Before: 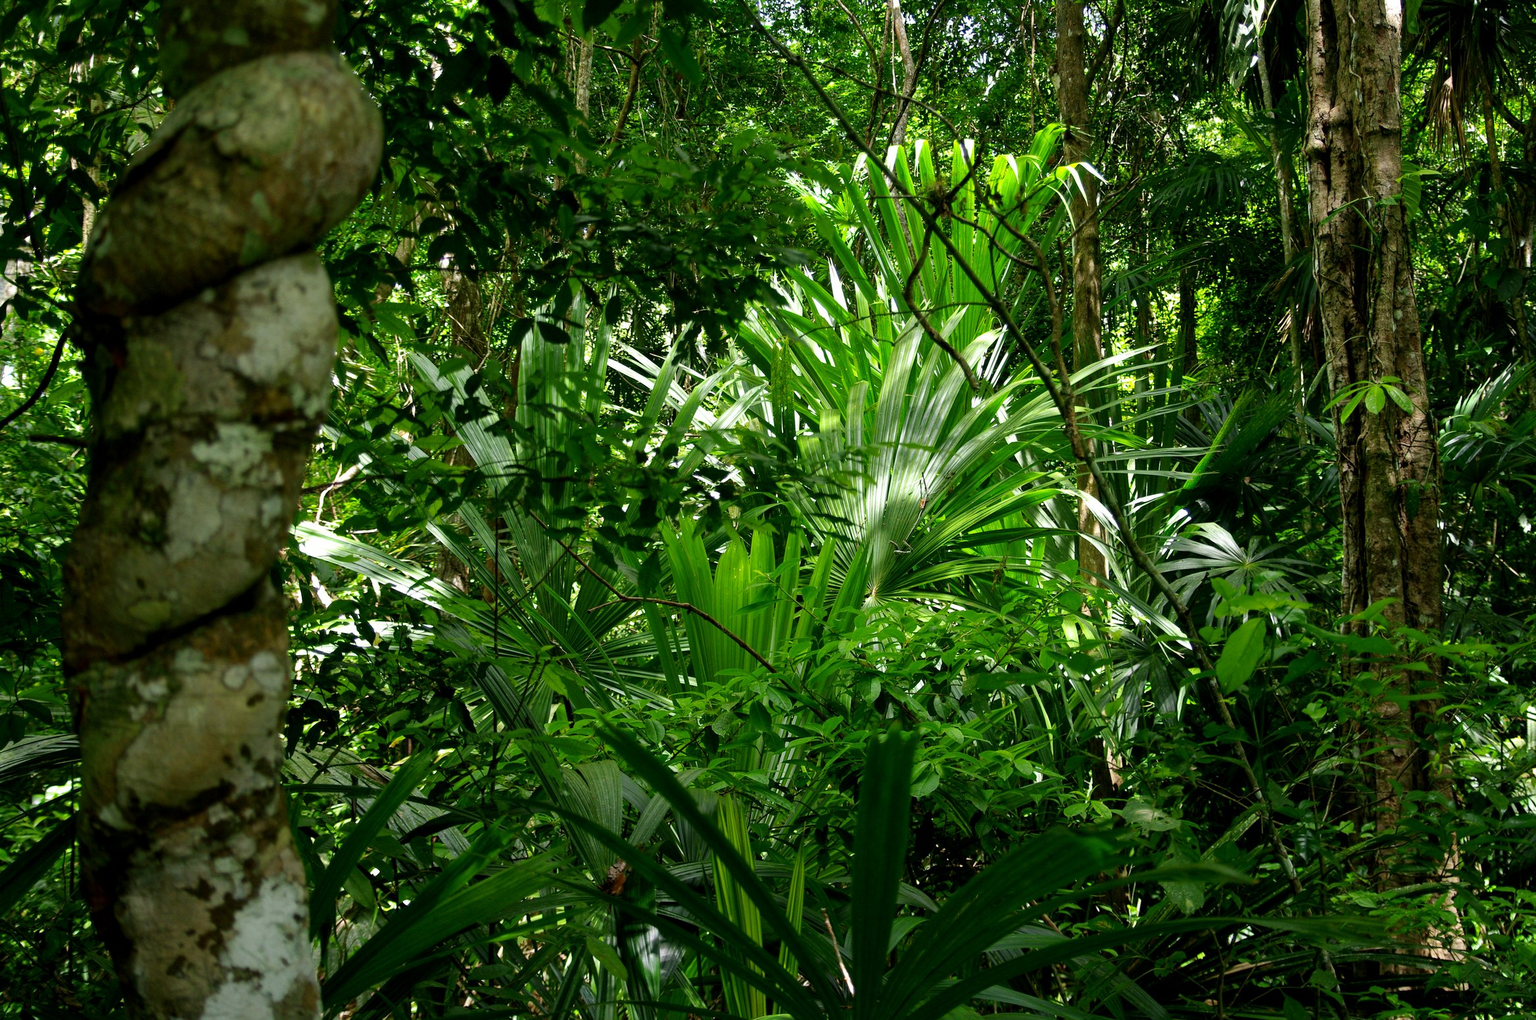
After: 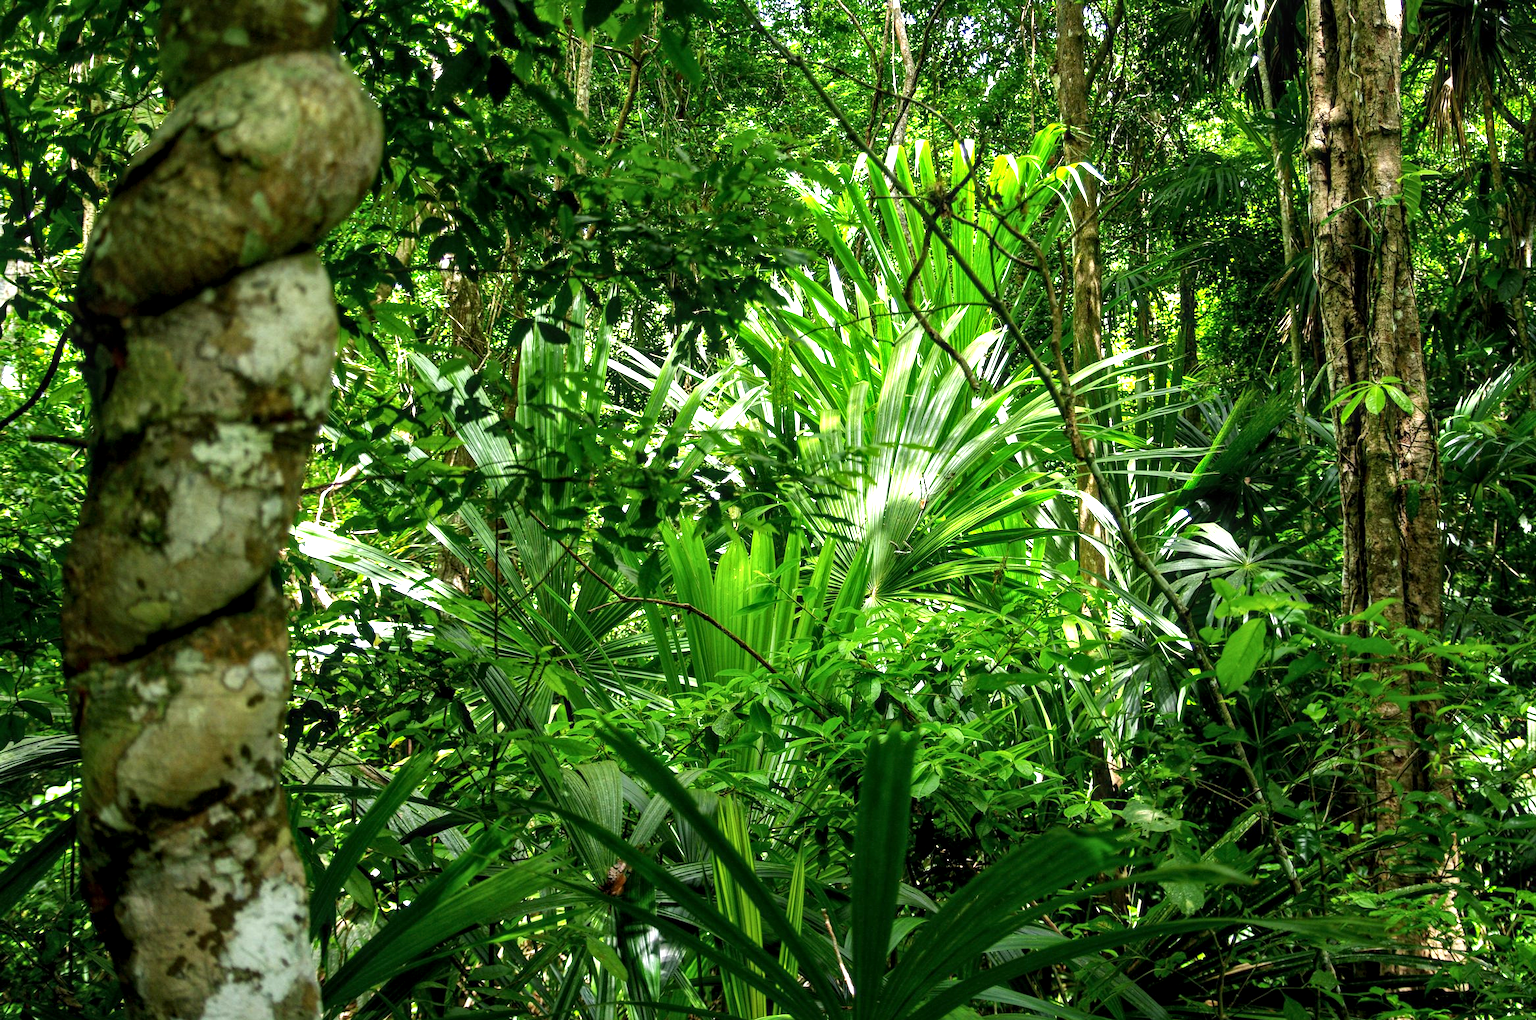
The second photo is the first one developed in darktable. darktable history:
local contrast: on, module defaults
exposure: black level correction 0, exposure 1 EV, compensate highlight preservation false
